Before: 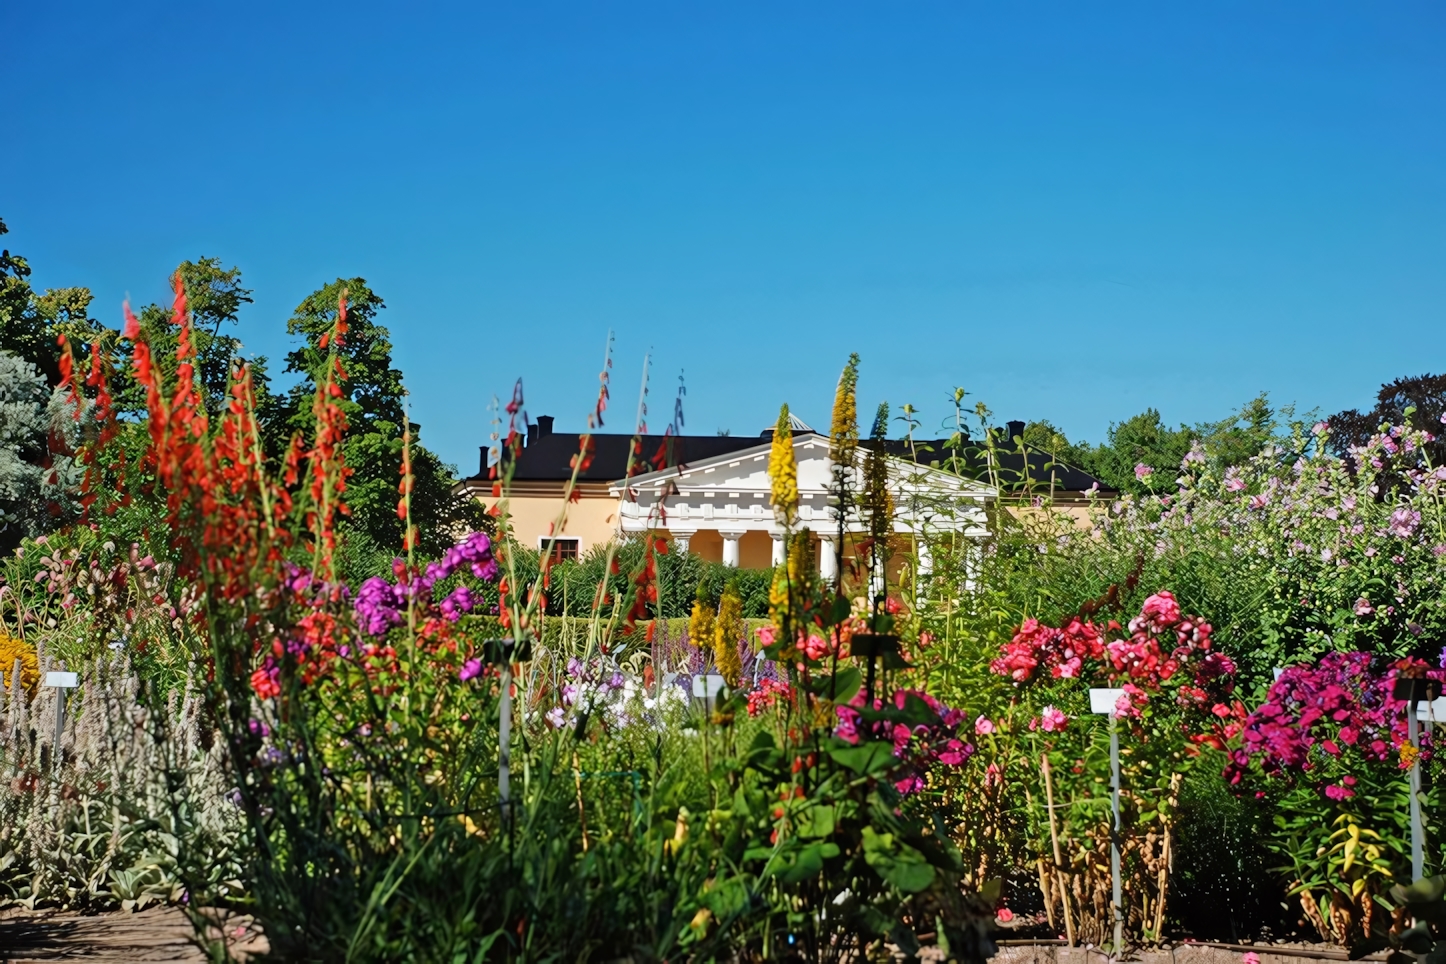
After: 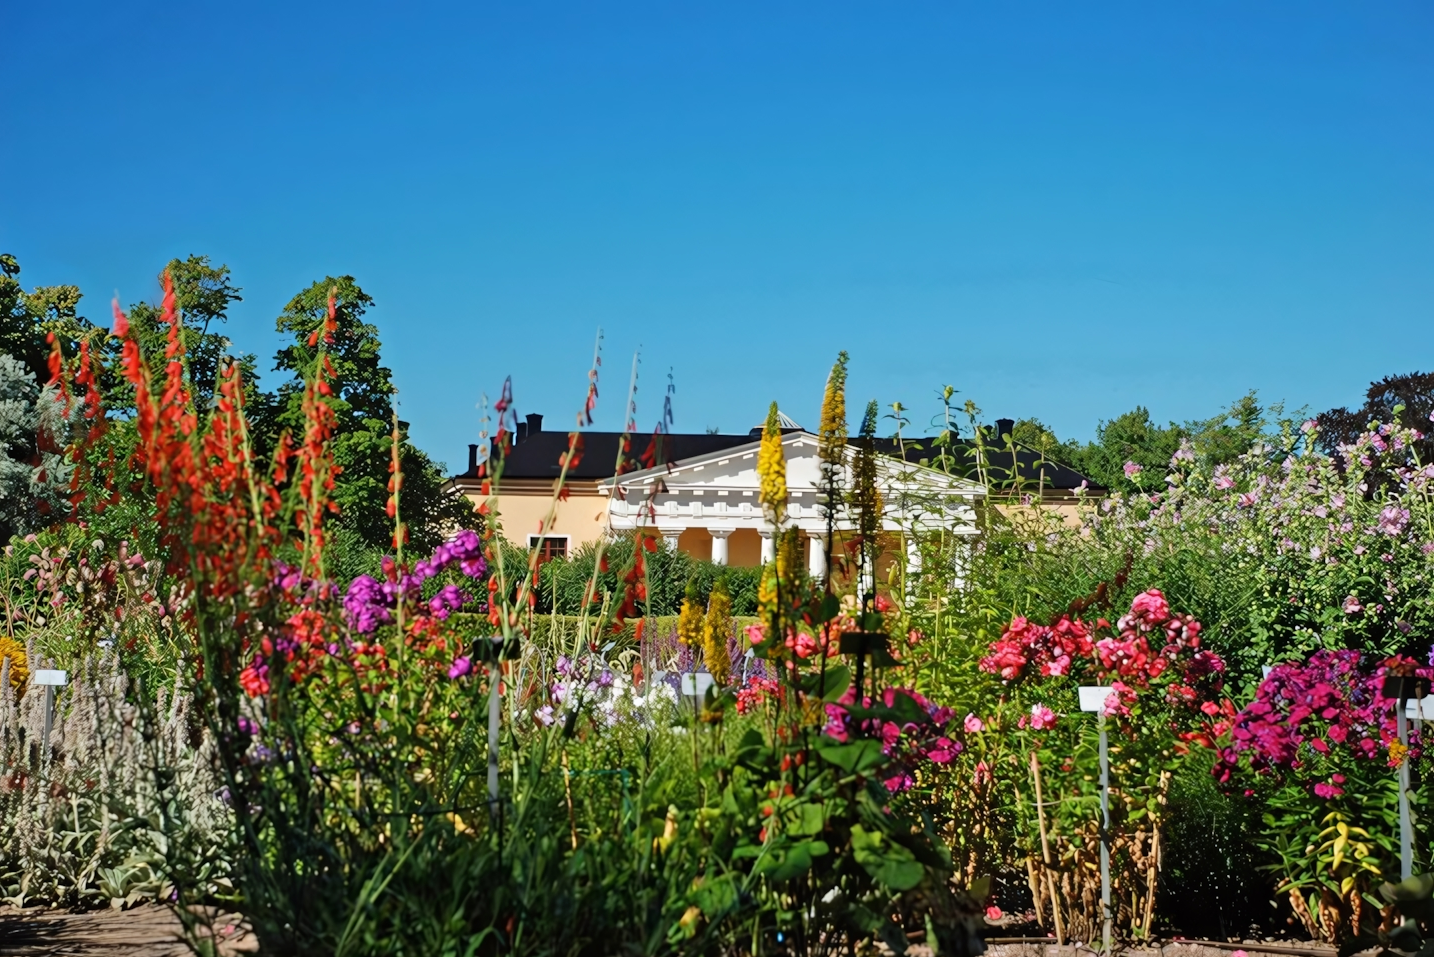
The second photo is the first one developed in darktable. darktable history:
crop and rotate: left 0.821%, top 0.304%, bottom 0.357%
